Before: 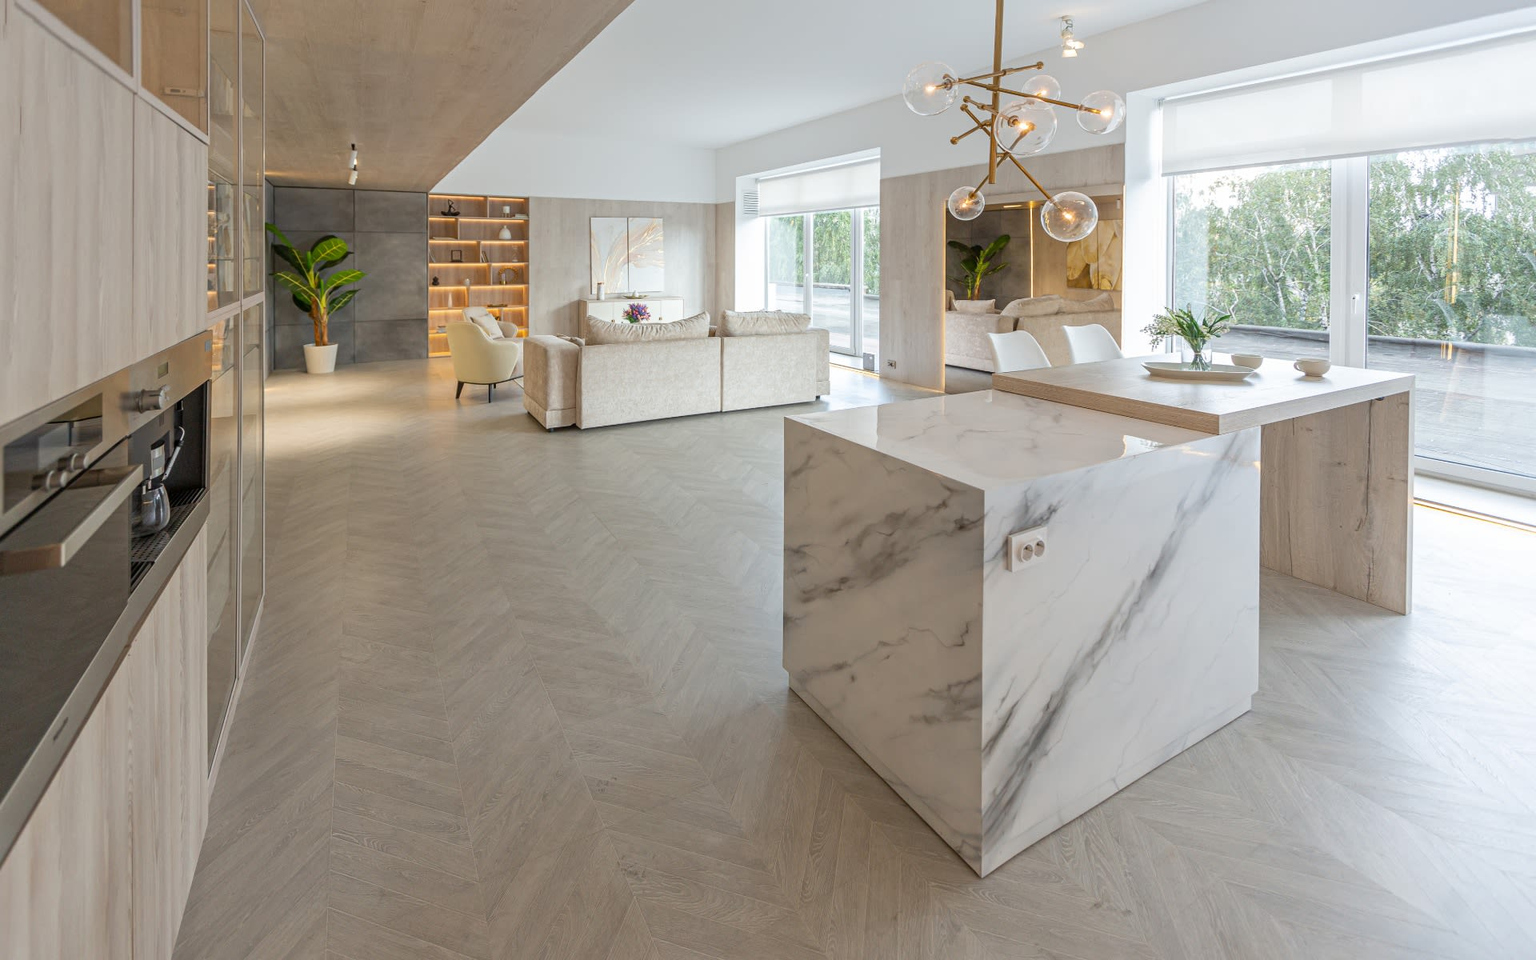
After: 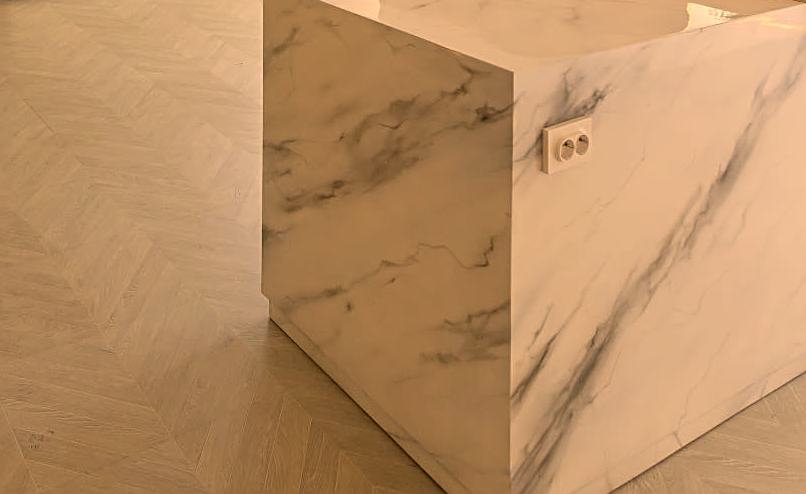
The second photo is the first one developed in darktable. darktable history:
crop: left 37.372%, top 45.137%, right 20.625%, bottom 13.677%
sharpen: on, module defaults
color correction: highlights a* 18.28, highlights b* 35.89, shadows a* 1.41, shadows b* 5.81, saturation 1.02
